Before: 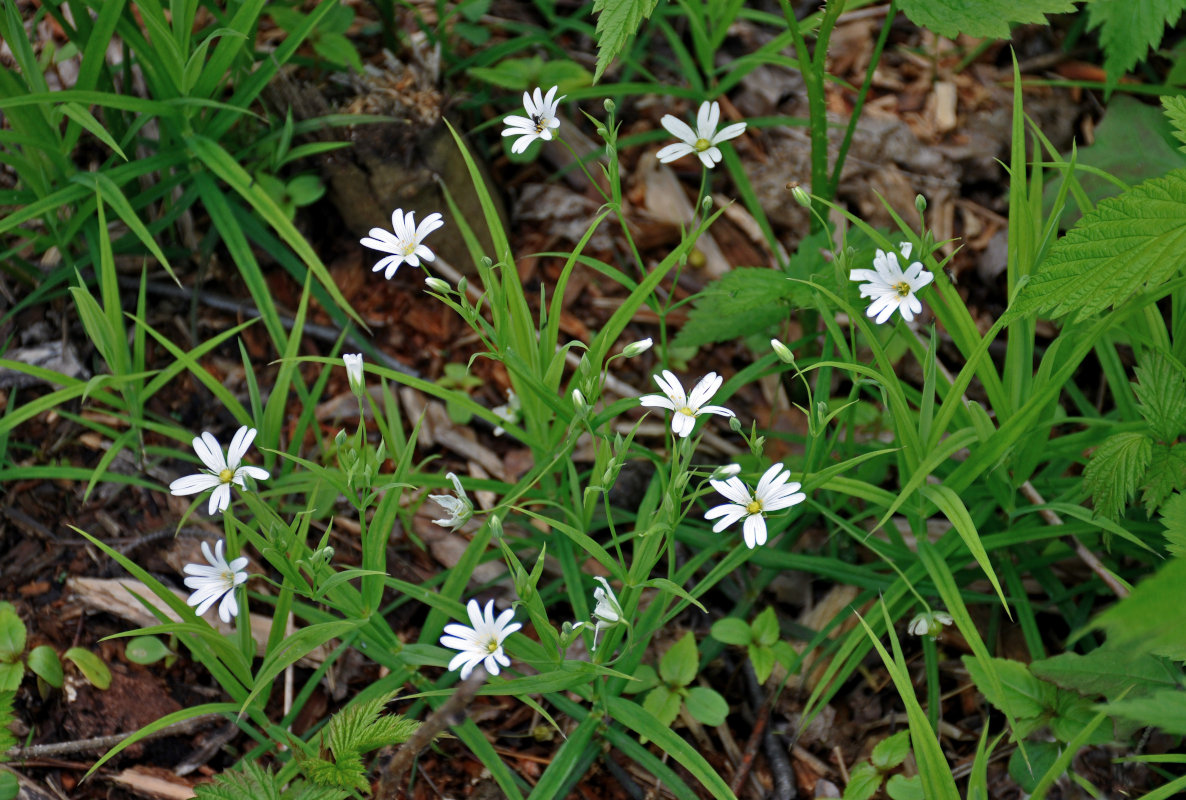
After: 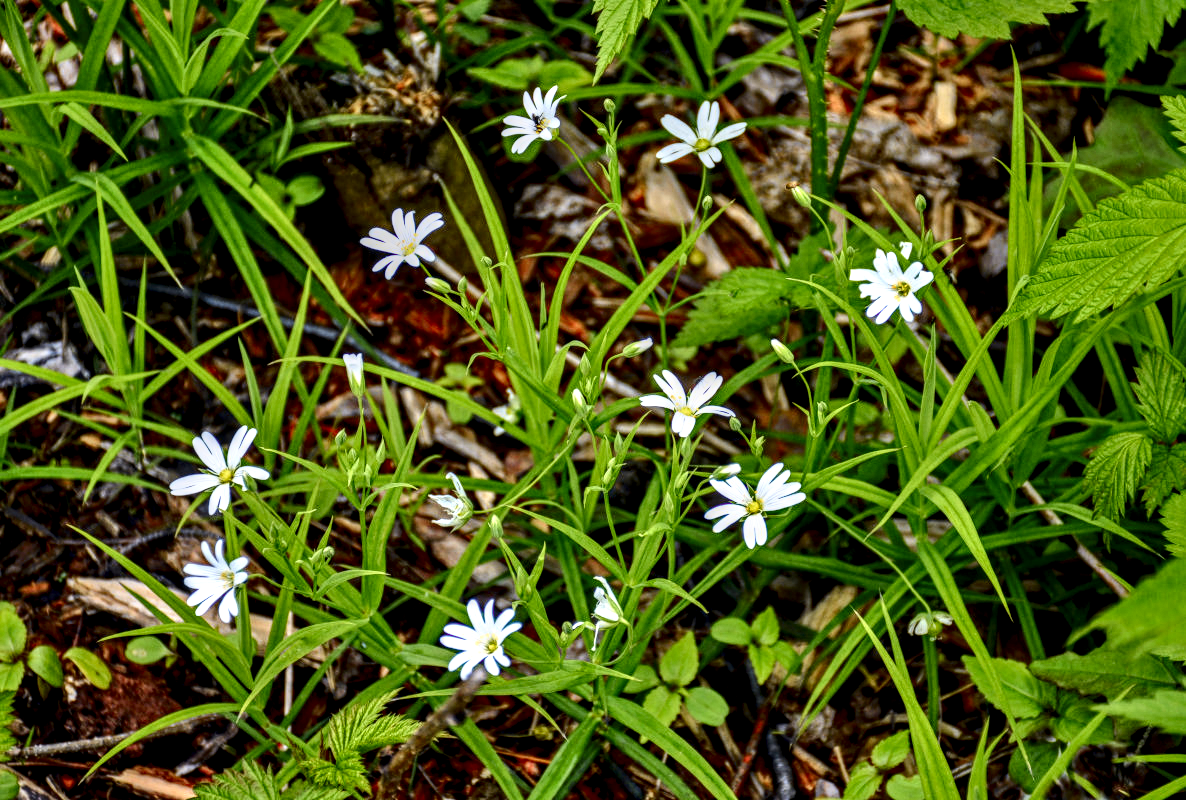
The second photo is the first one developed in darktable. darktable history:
local contrast: highlights 12%, shadows 38%, detail 183%, midtone range 0.471
tone curve: curves: ch0 [(0, 0) (0.074, 0.04) (0.157, 0.1) (0.472, 0.515) (0.635, 0.731) (0.768, 0.878) (0.899, 0.969) (1, 1)]; ch1 [(0, 0) (0.08, 0.08) (0.3, 0.3) (0.5, 0.5) (0.539, 0.558) (0.586, 0.658) (0.69, 0.787) (0.92, 0.92) (1, 1)]; ch2 [(0, 0) (0.08, 0.08) (0.3, 0.3) (0.5, 0.5) (0.543, 0.597) (0.597, 0.679) (0.92, 0.92) (1, 1)], color space Lab, independent channels, preserve colors none
shadows and highlights: radius 108.52, shadows 44.07, highlights -67.8, low approximation 0.01, soften with gaussian
